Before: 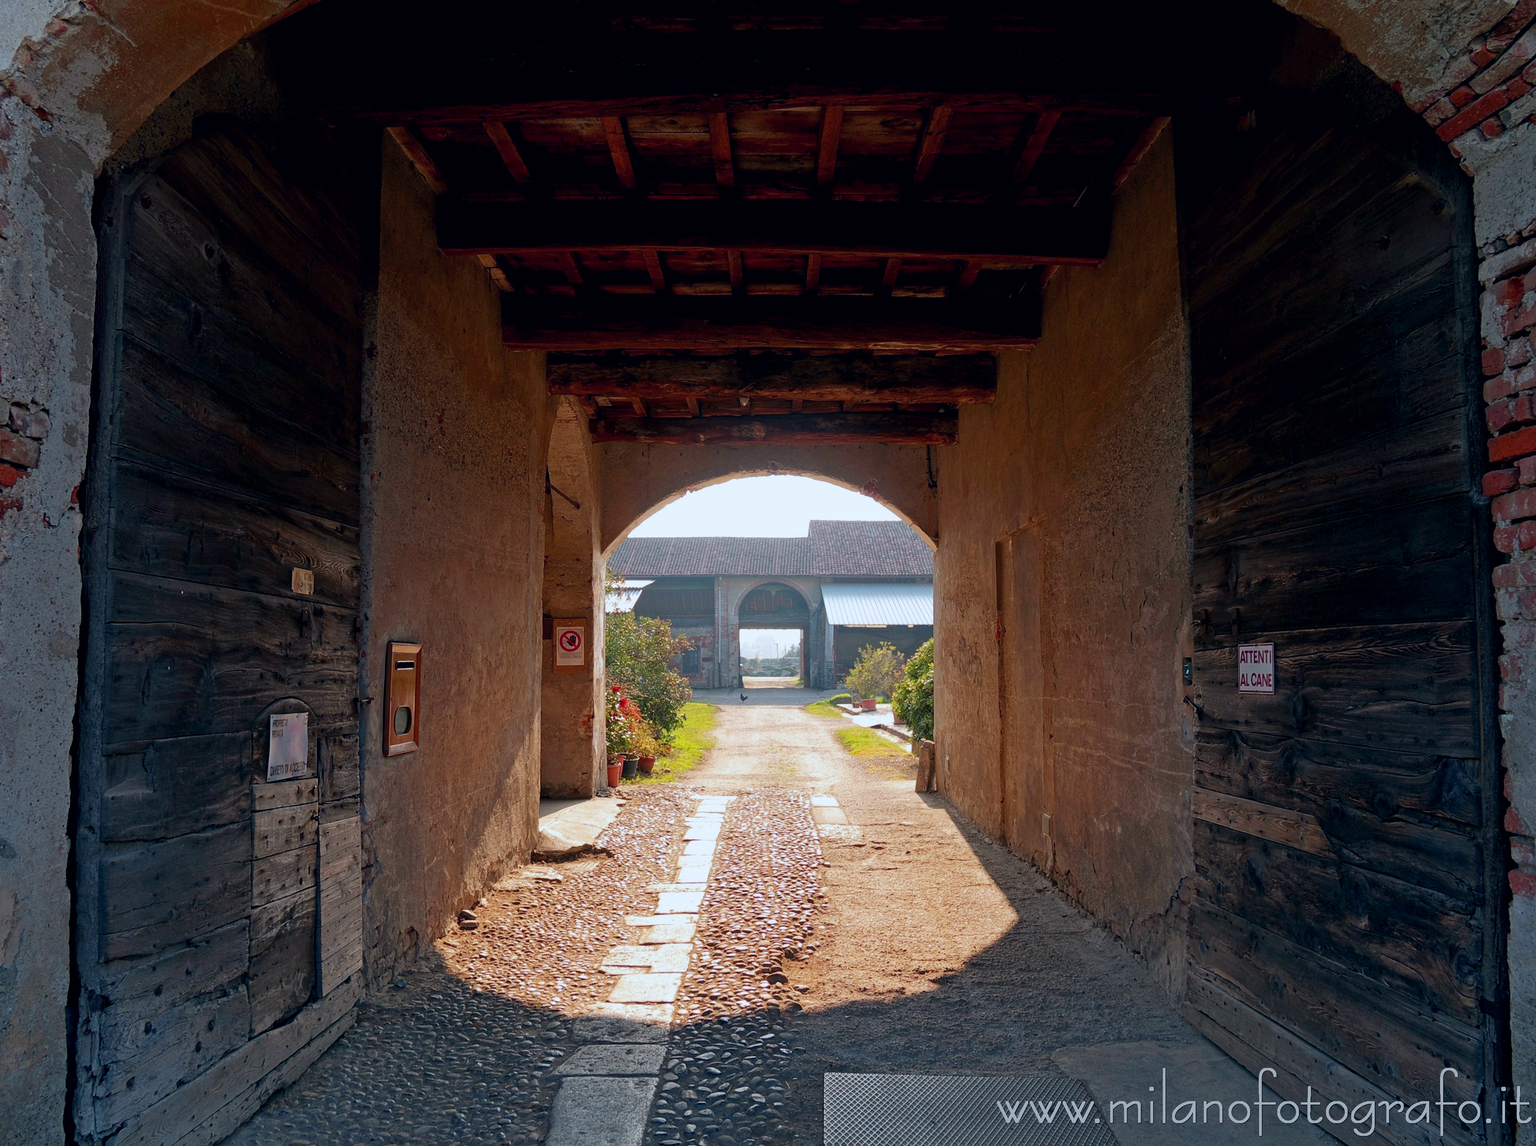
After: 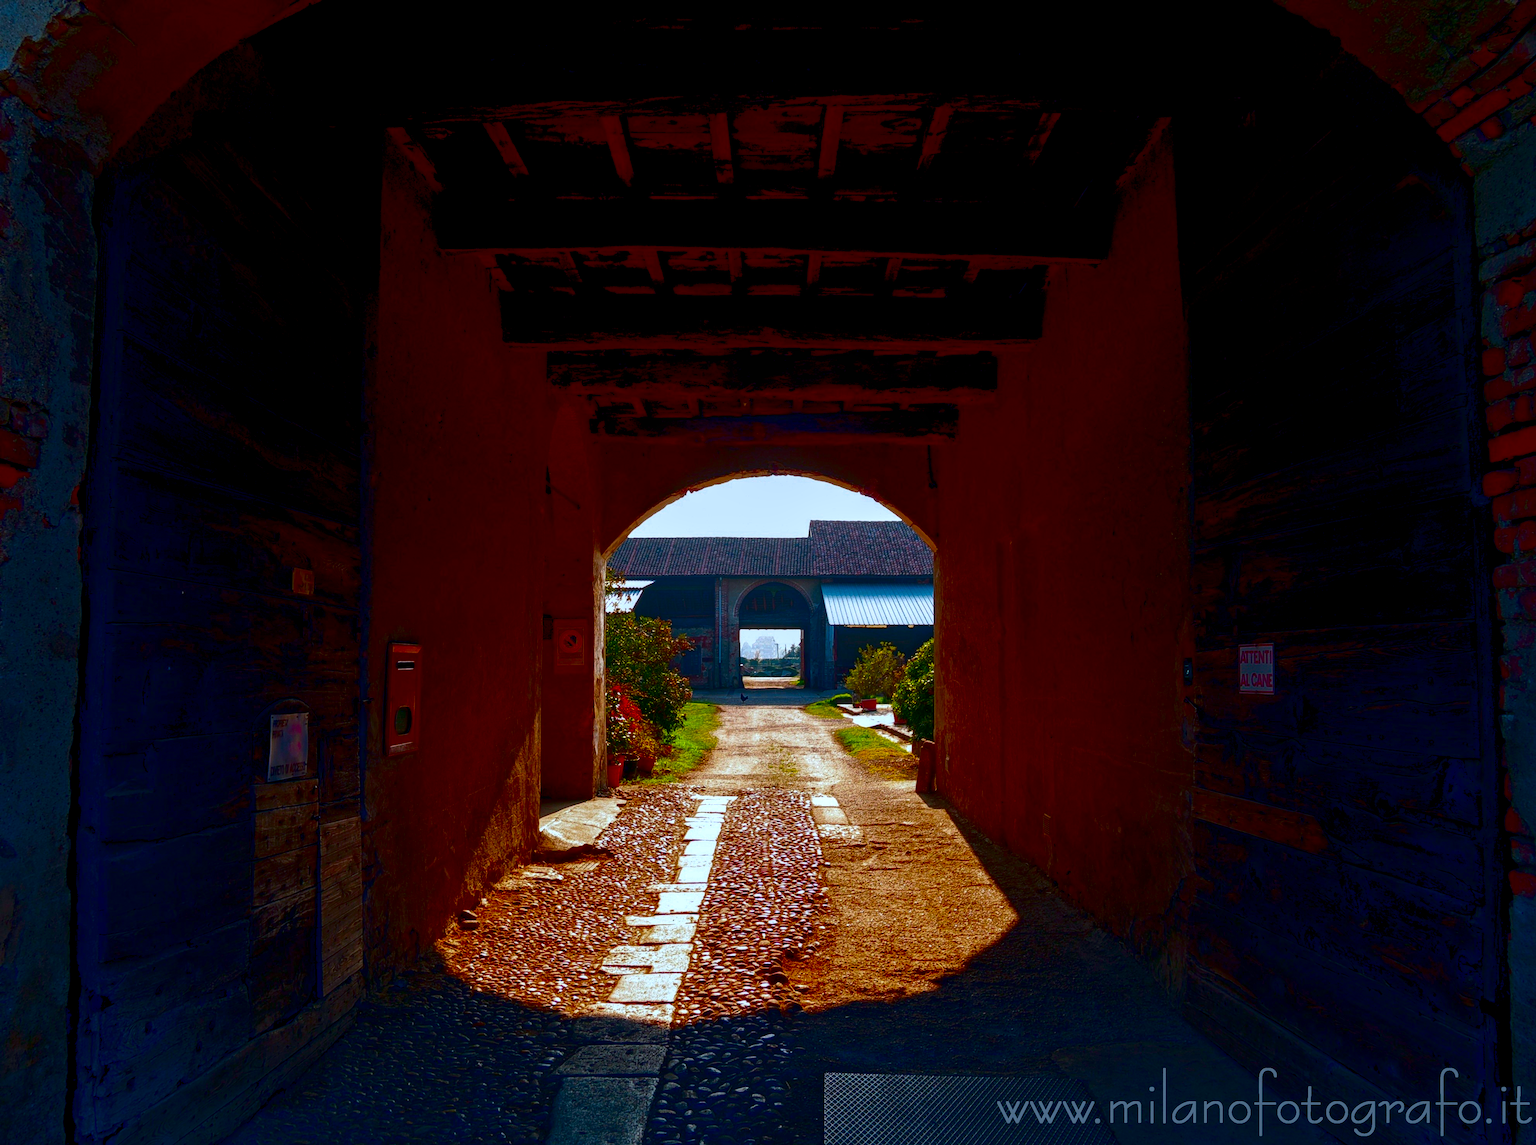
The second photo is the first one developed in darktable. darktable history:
contrast brightness saturation: brightness -0.994, saturation 0.991
levels: mode automatic, white 99.94%
local contrast: on, module defaults
